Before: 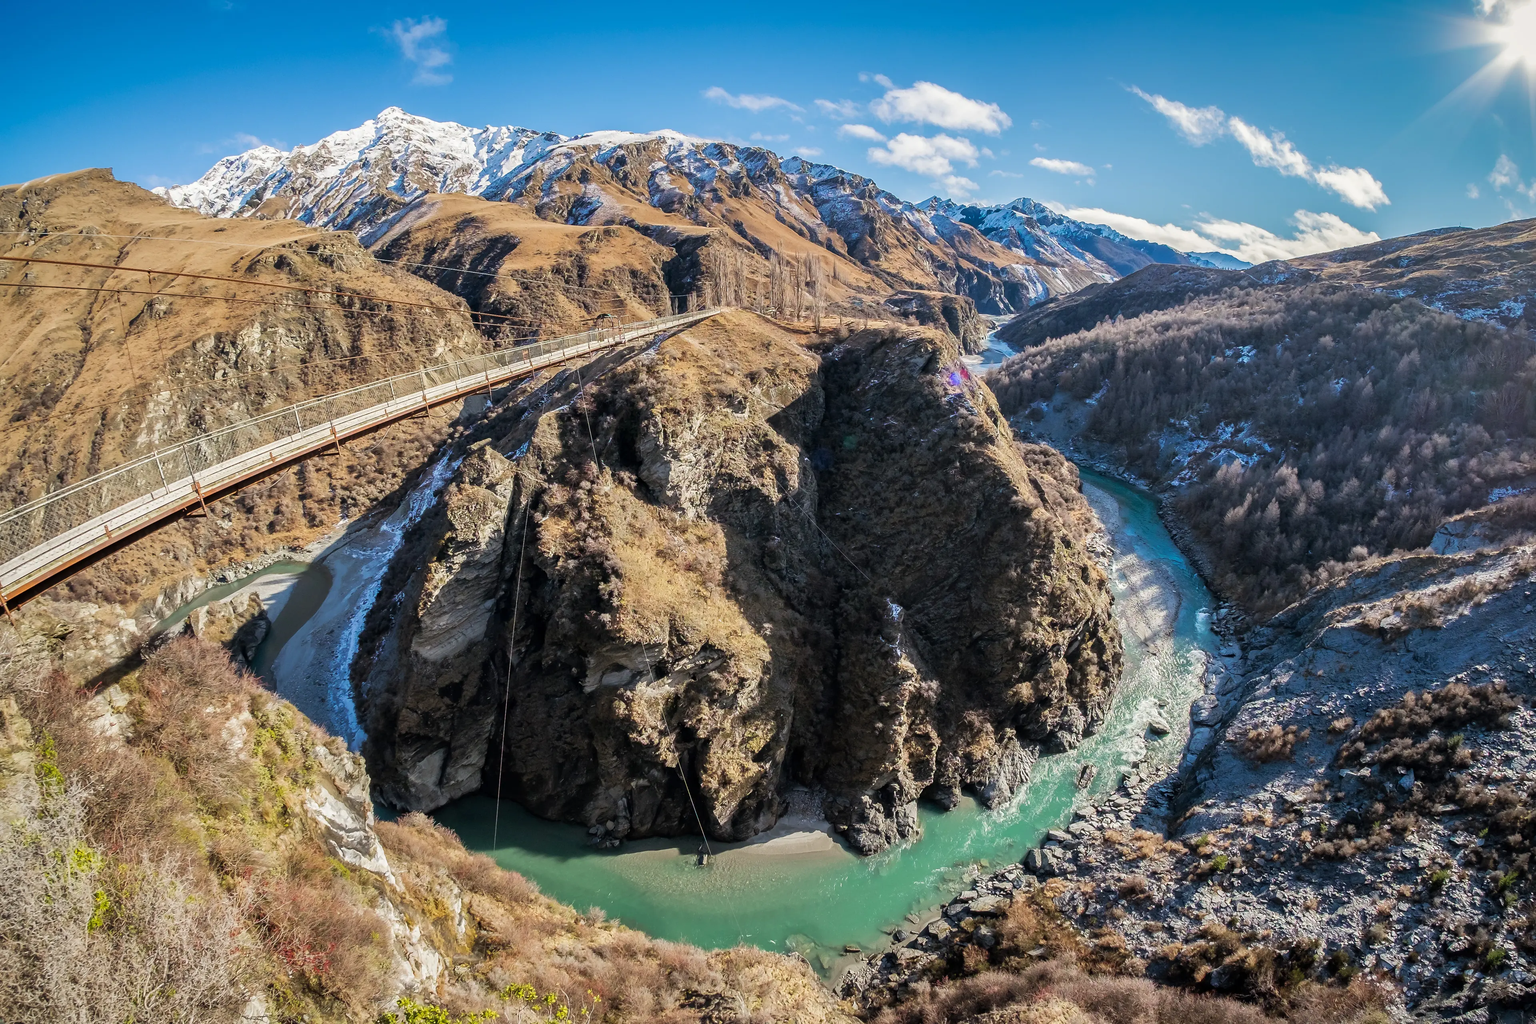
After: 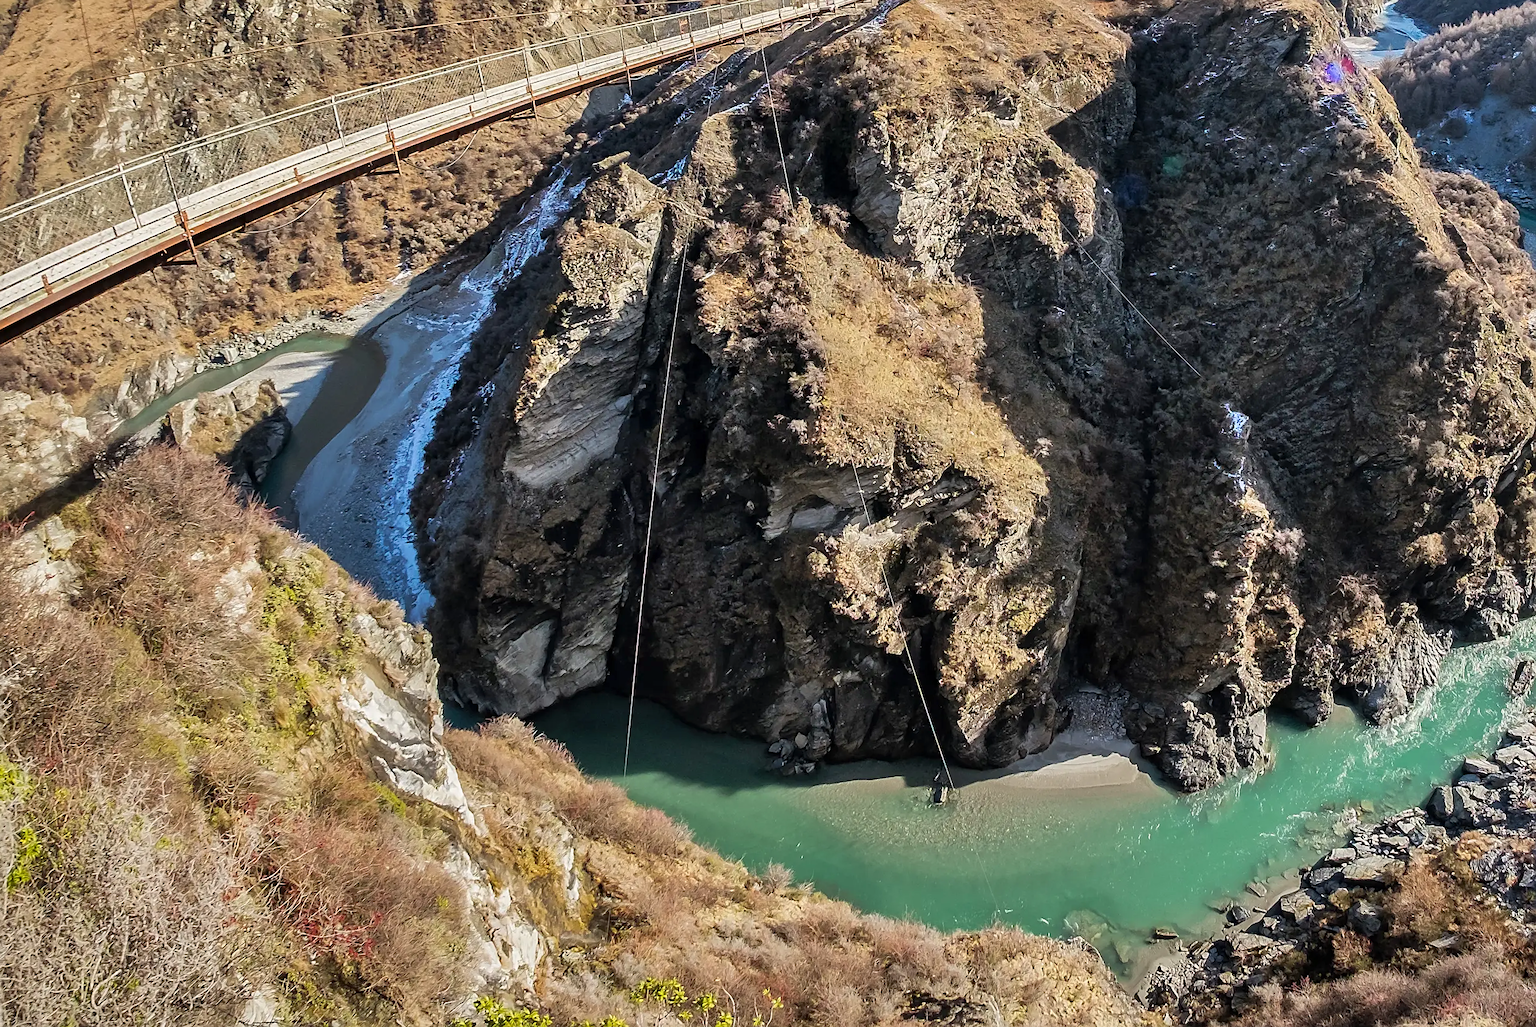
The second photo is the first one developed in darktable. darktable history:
crop and rotate: angle -0.868°, left 4.005%, top 32.246%, right 28.482%
sharpen: on, module defaults
shadows and highlights: white point adjustment 0.034, soften with gaussian
